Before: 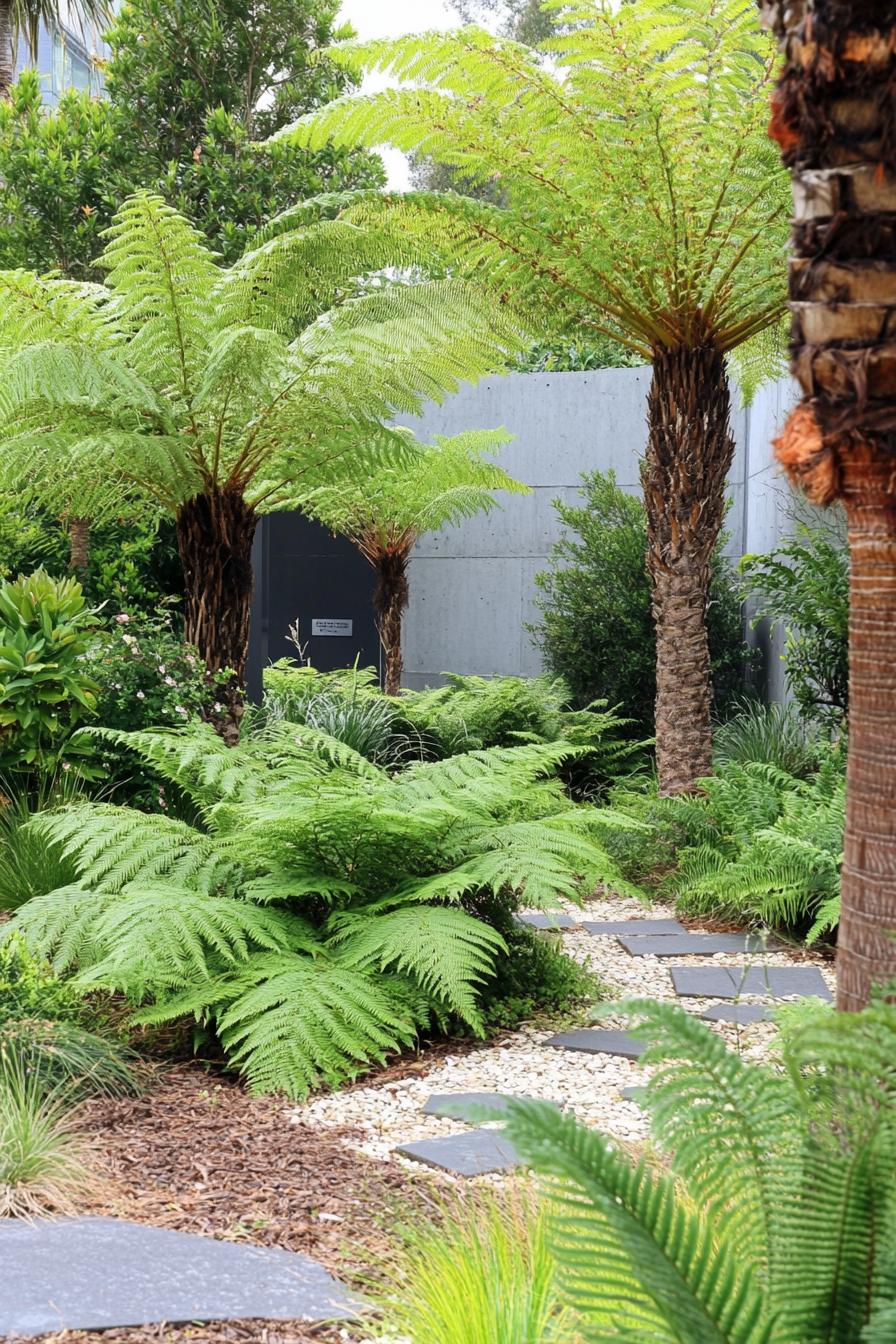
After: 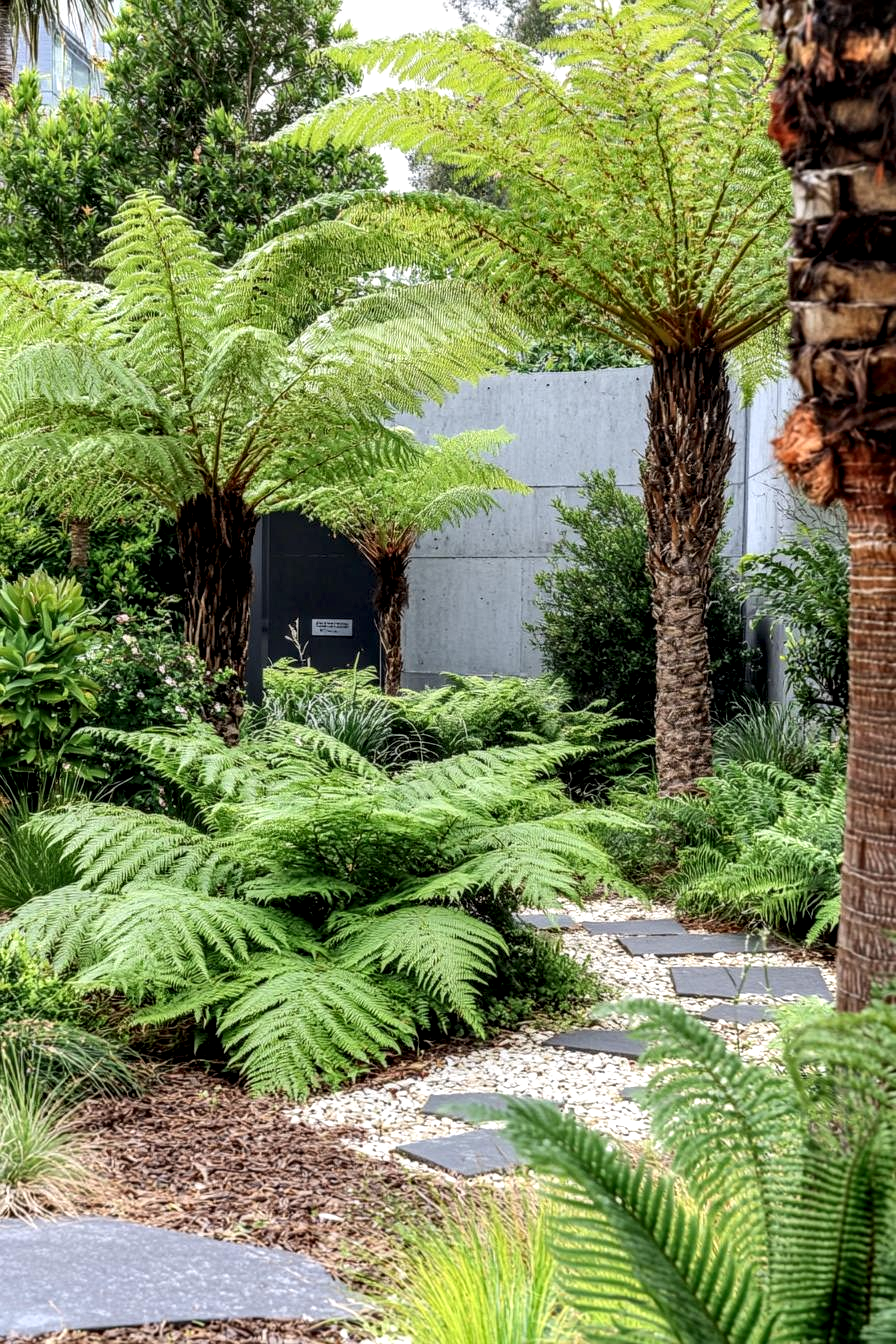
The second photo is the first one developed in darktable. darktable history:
tone equalizer: edges refinement/feathering 500, mask exposure compensation -1.57 EV, preserve details no
local contrast: highlights 5%, shadows 5%, detail 182%
exposure: exposure -0.157 EV, compensate highlight preservation false
